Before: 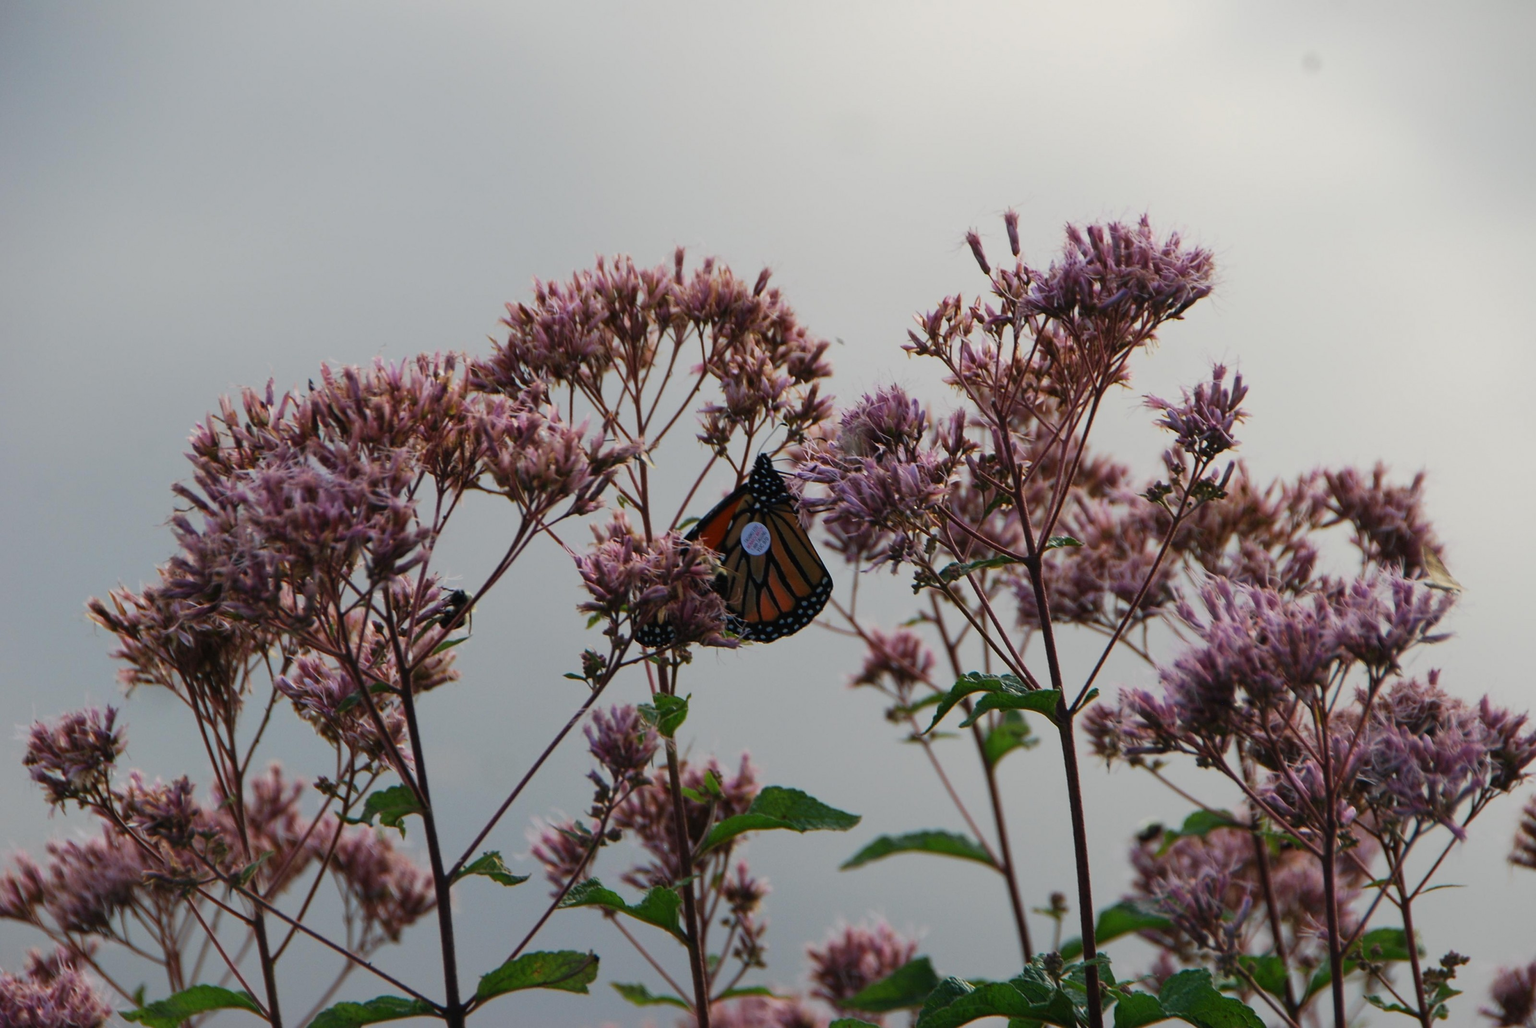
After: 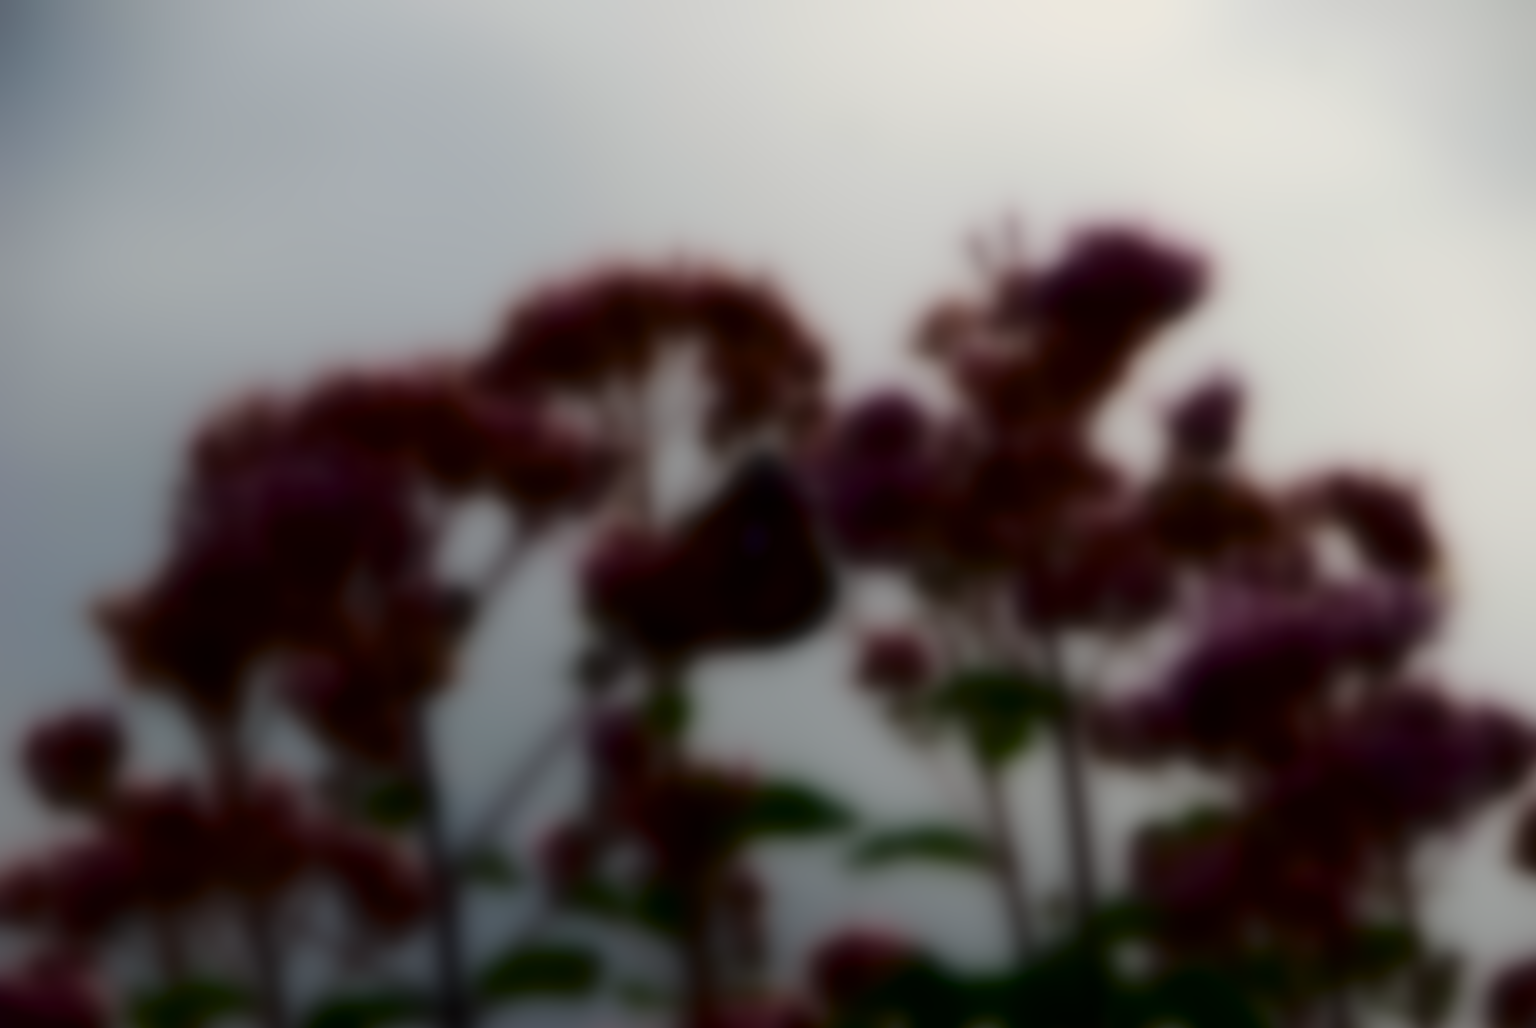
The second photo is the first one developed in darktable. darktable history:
lowpass: radius 31.92, contrast 1.72, brightness -0.98, saturation 0.94
color balance rgb: perceptual saturation grading › global saturation 30%, global vibrance 30%
